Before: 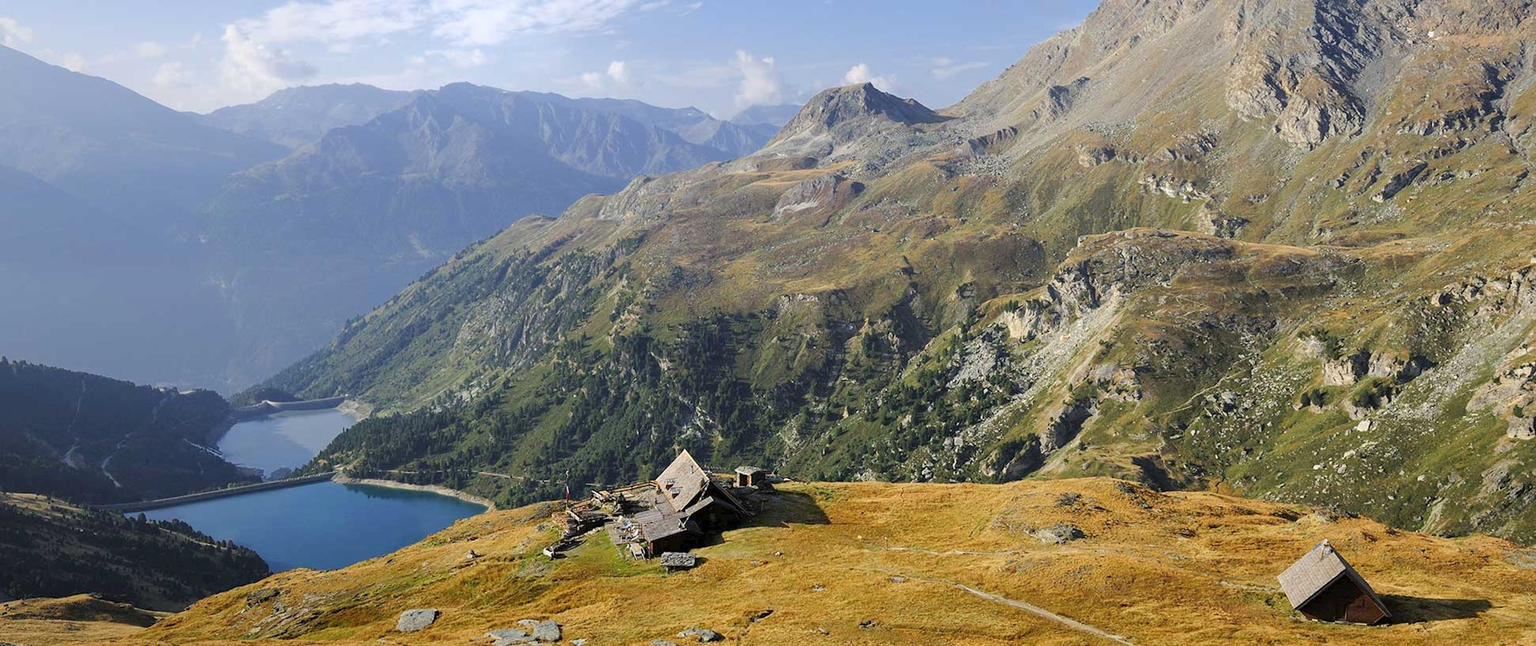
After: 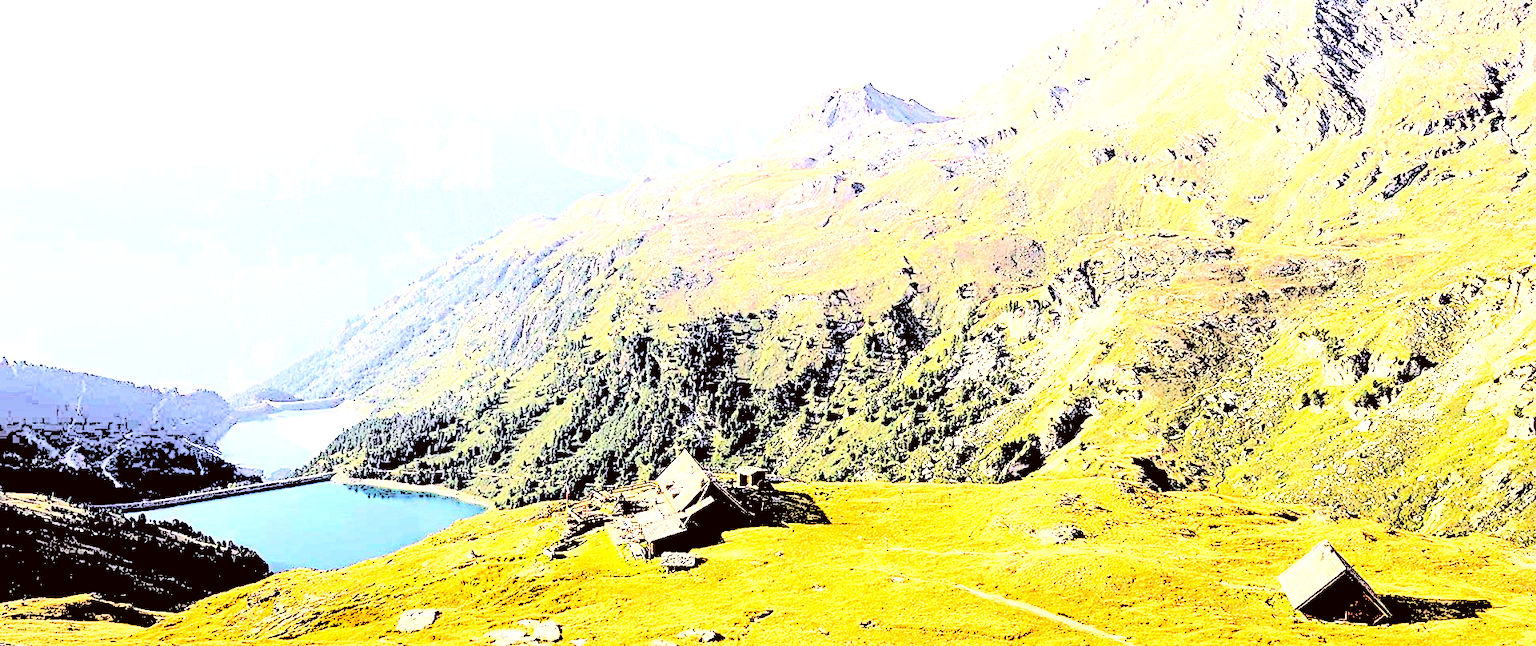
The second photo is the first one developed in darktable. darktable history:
color balance rgb: perceptual saturation grading › global saturation 19.402%, global vibrance 20%
color correction: highlights a* 10.17, highlights b* 9.71, shadows a* 7.9, shadows b* 8.47, saturation 0.788
tone equalizer: on, module defaults
levels: black 0.034%, levels [0.246, 0.256, 0.506]
contrast equalizer: y [[0.5, 0.5, 0.5, 0.539, 0.64, 0.611], [0.5 ×6], [0.5 ×6], [0 ×6], [0 ×6]]
